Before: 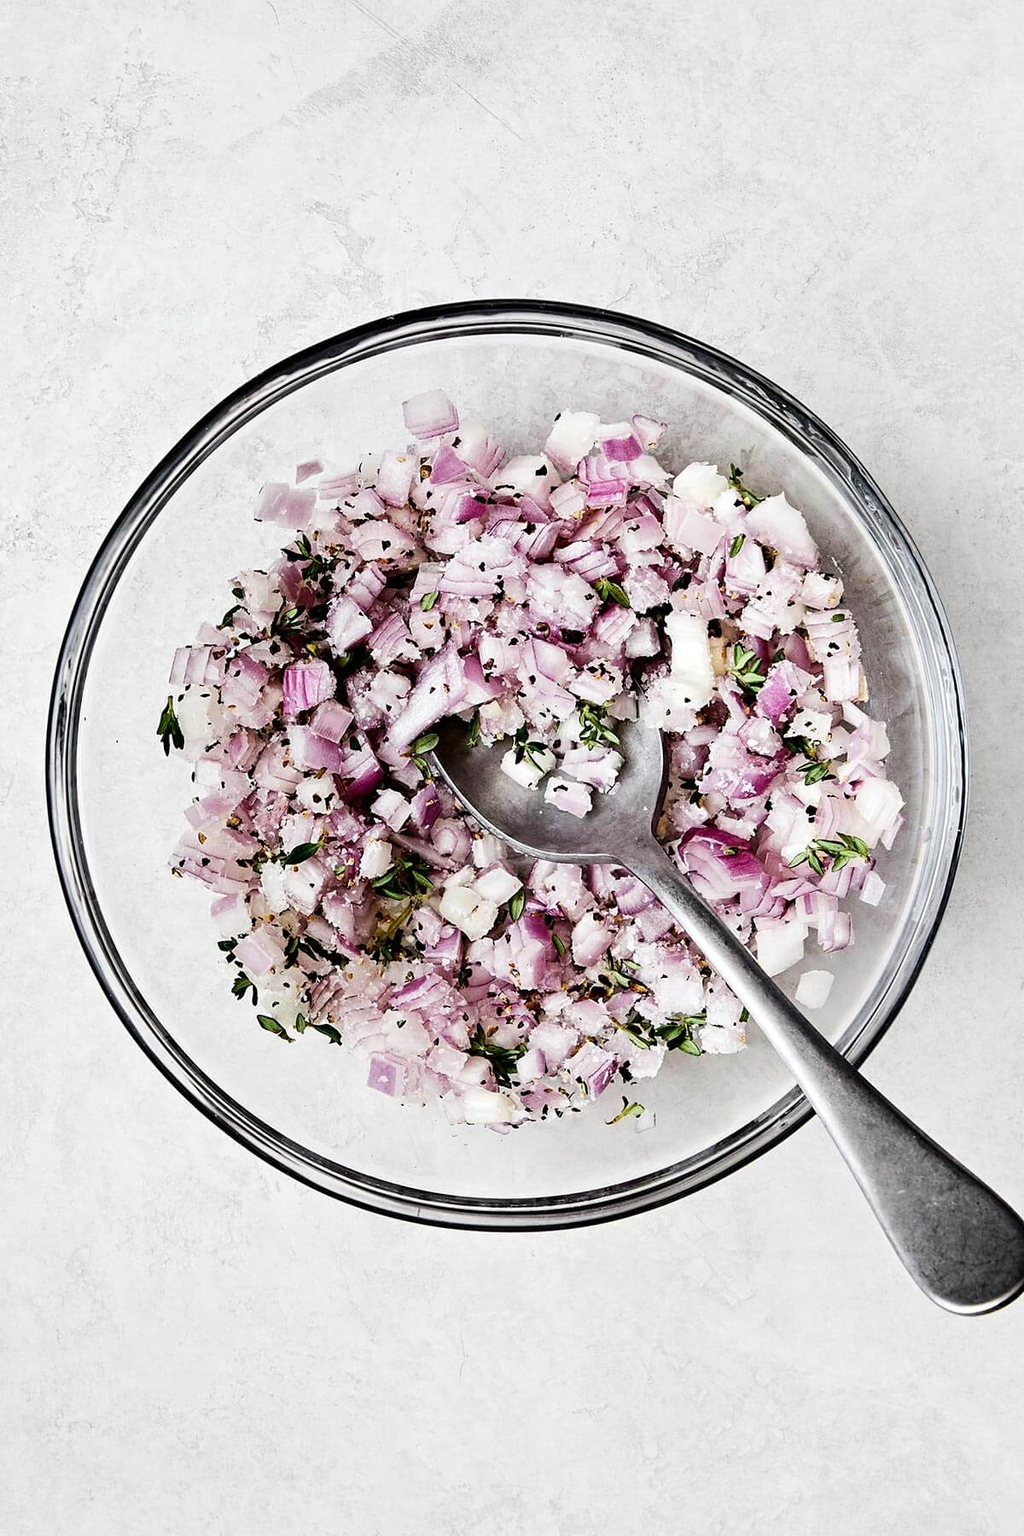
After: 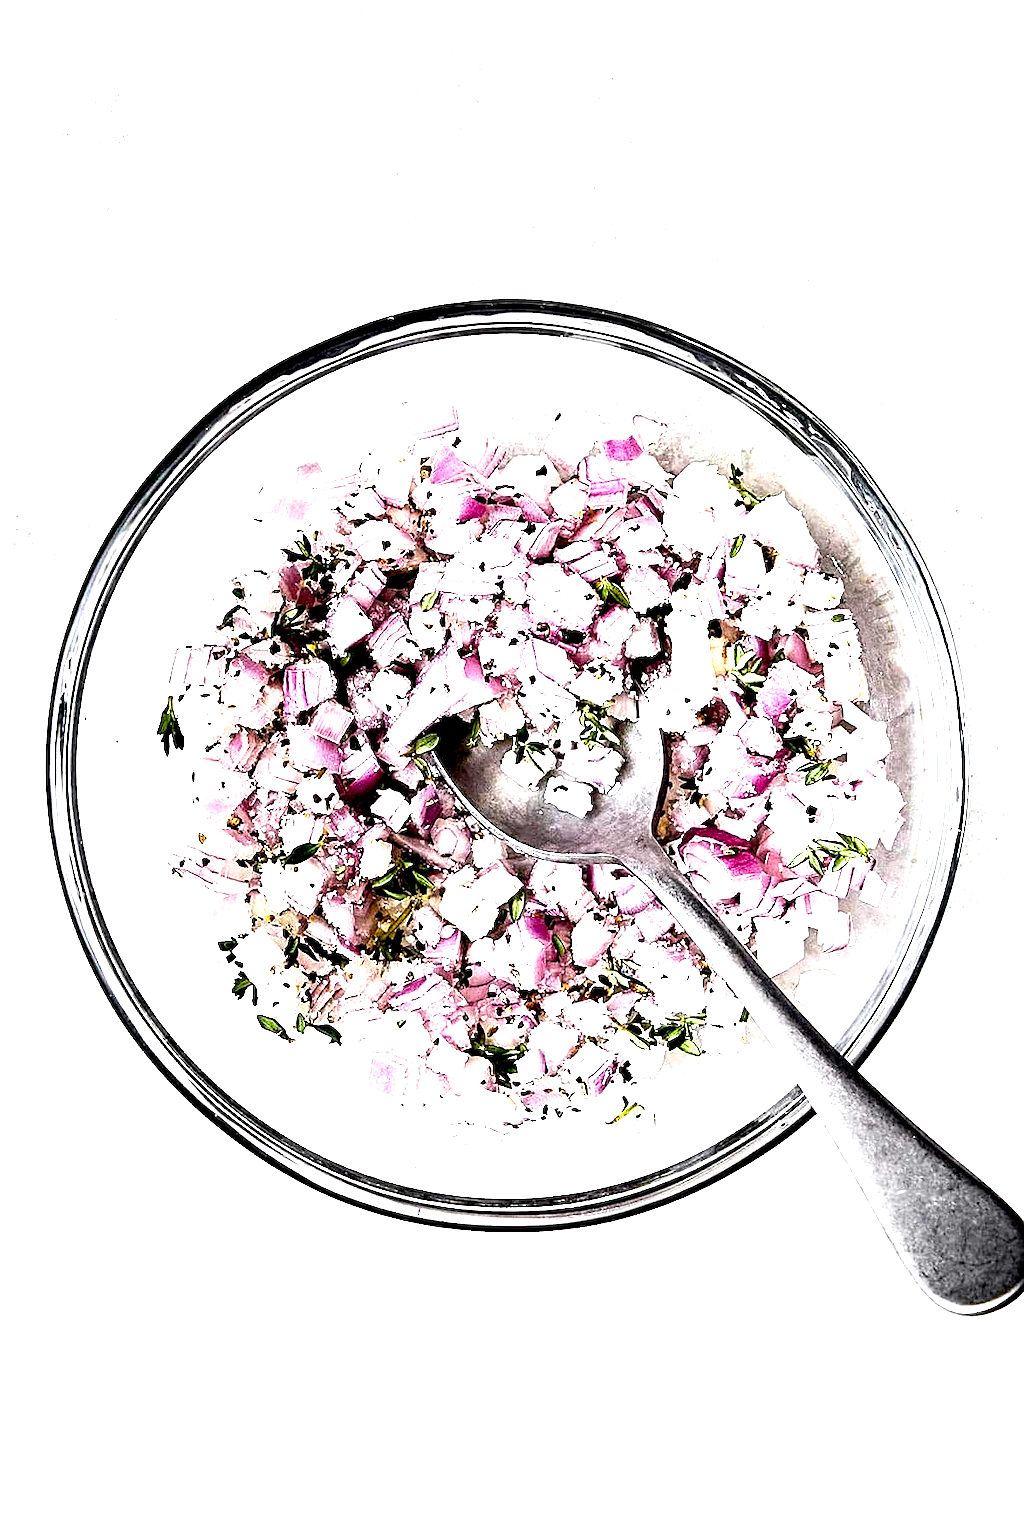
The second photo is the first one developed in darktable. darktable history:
color balance rgb: linear chroma grading › global chroma 10%, global vibrance 10%, contrast 15%, saturation formula JzAzBz (2021)
sharpen: on, module defaults
exposure: black level correction 0.01, exposure 1 EV, compensate highlight preservation false
